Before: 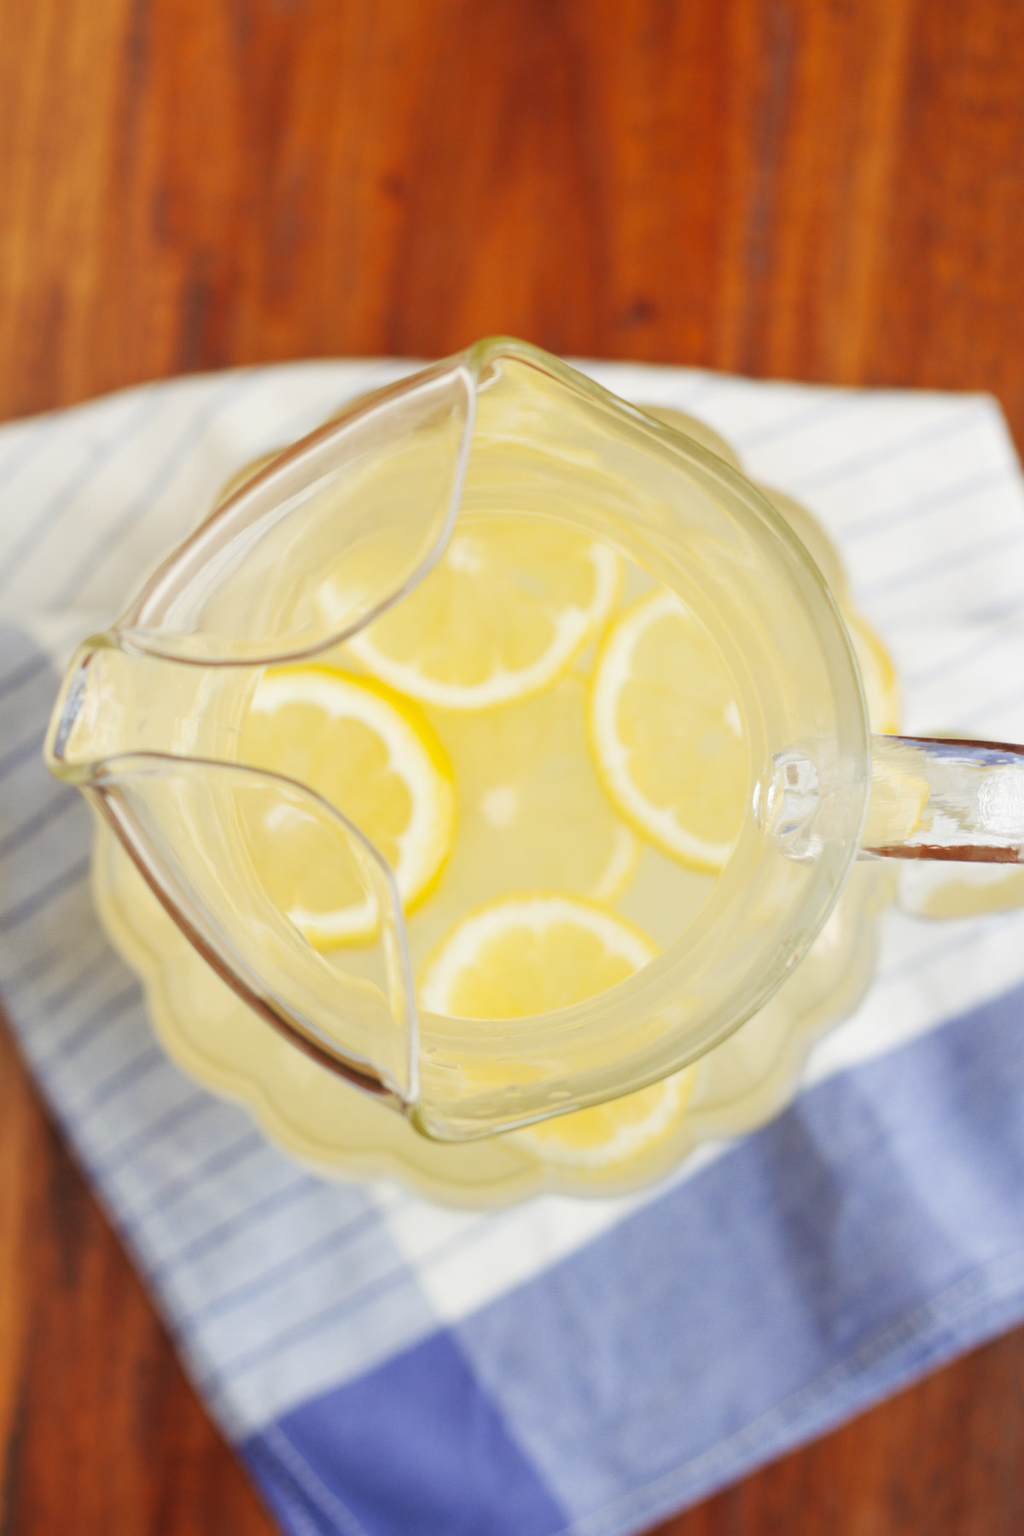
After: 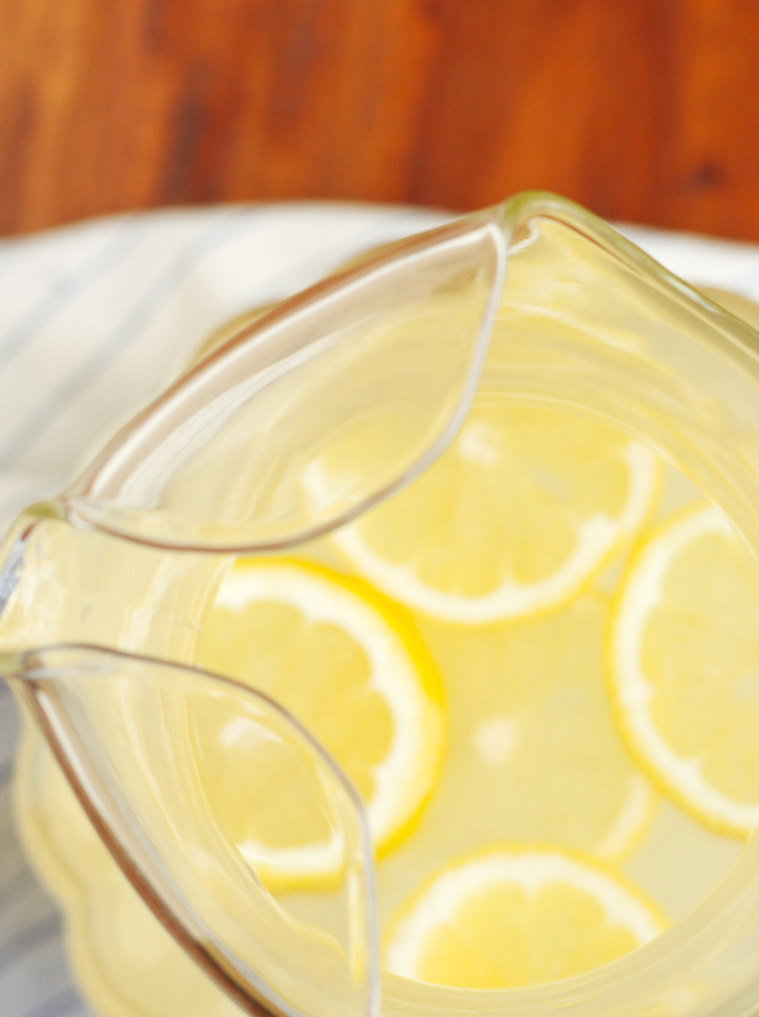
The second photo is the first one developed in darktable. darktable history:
crop and rotate: angle -4.56°, left 2.218%, top 6.828%, right 27.173%, bottom 30.076%
exposure: exposure 0.128 EV, compensate highlight preservation false
